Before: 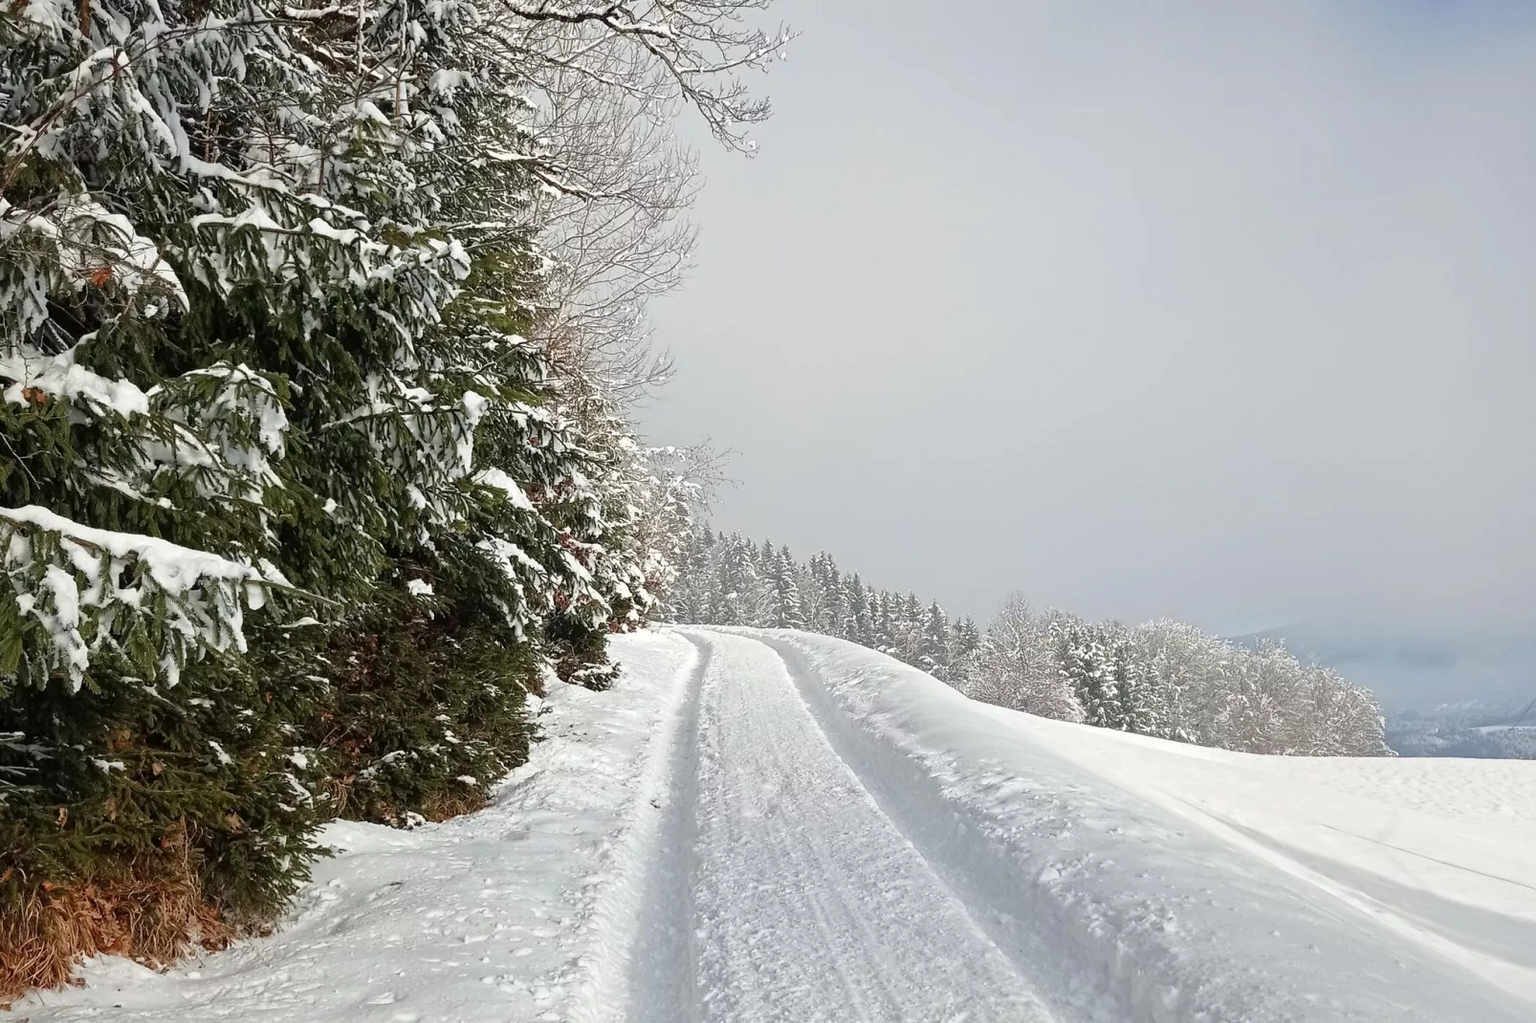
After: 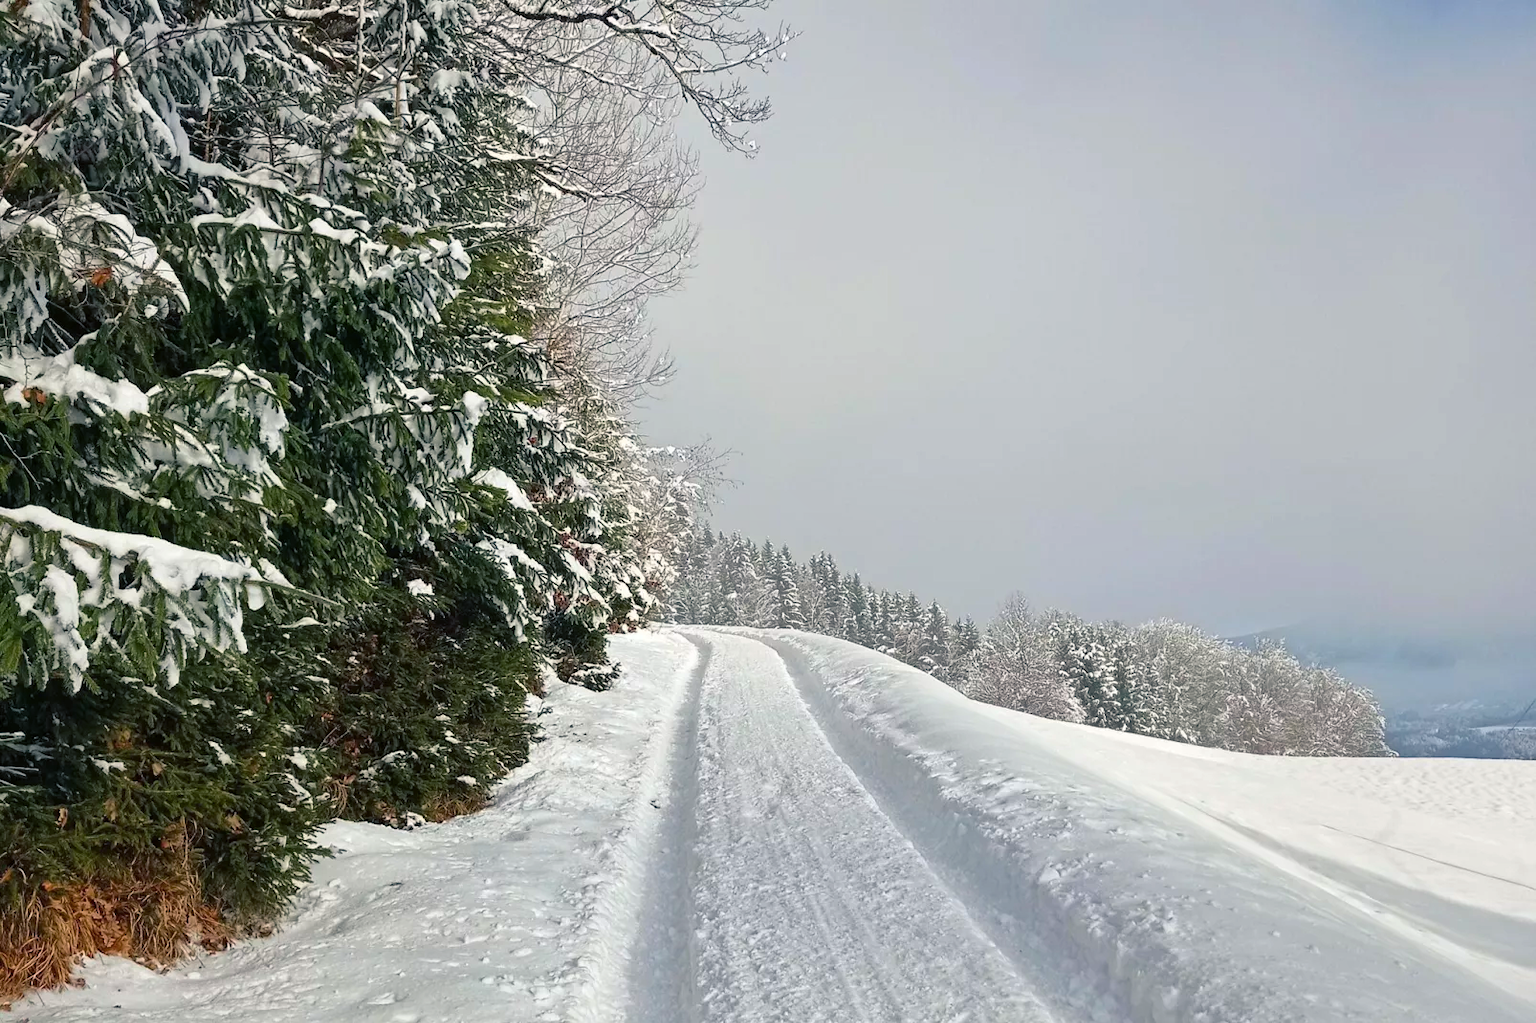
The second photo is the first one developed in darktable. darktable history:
color balance rgb: shadows lift › chroma 7.211%, shadows lift › hue 246.11°, perceptual saturation grading › global saturation 16.283%, global vibrance 20%
shadows and highlights: shadows 31.9, highlights -32.77, soften with gaussian
